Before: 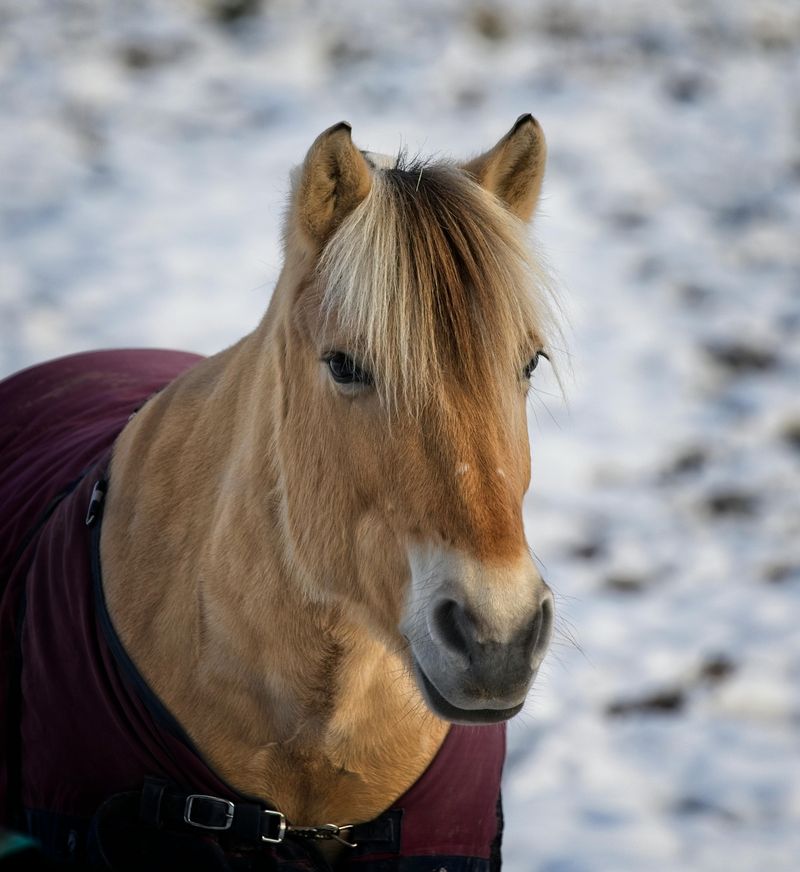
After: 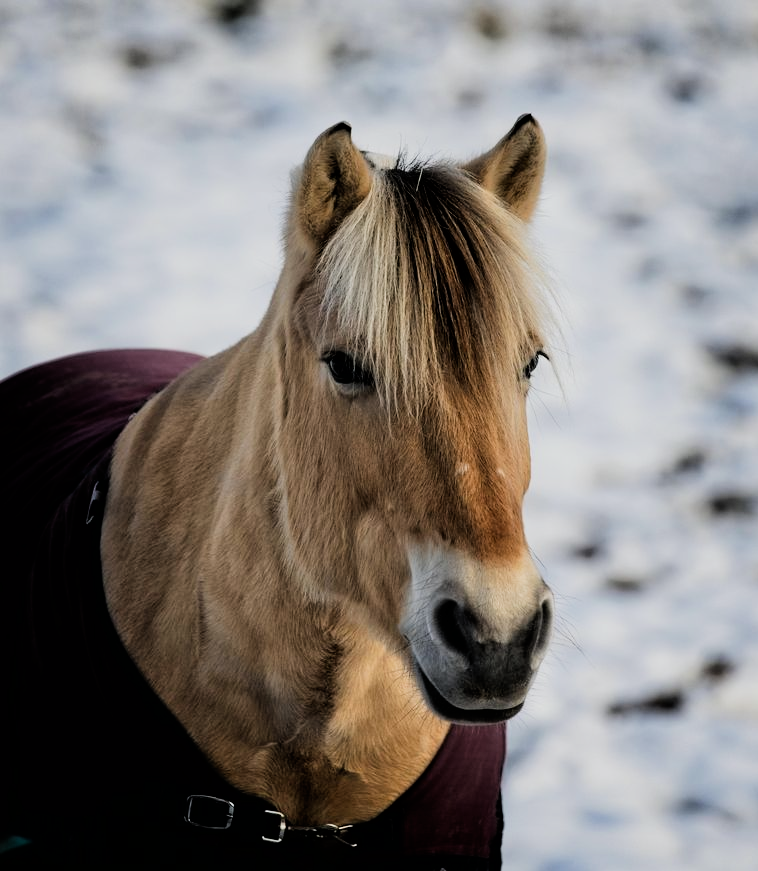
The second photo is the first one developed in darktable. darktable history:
crop and rotate: right 5.167%
filmic rgb: black relative exposure -5 EV, hardness 2.88, contrast 1.4, highlights saturation mix -30%
